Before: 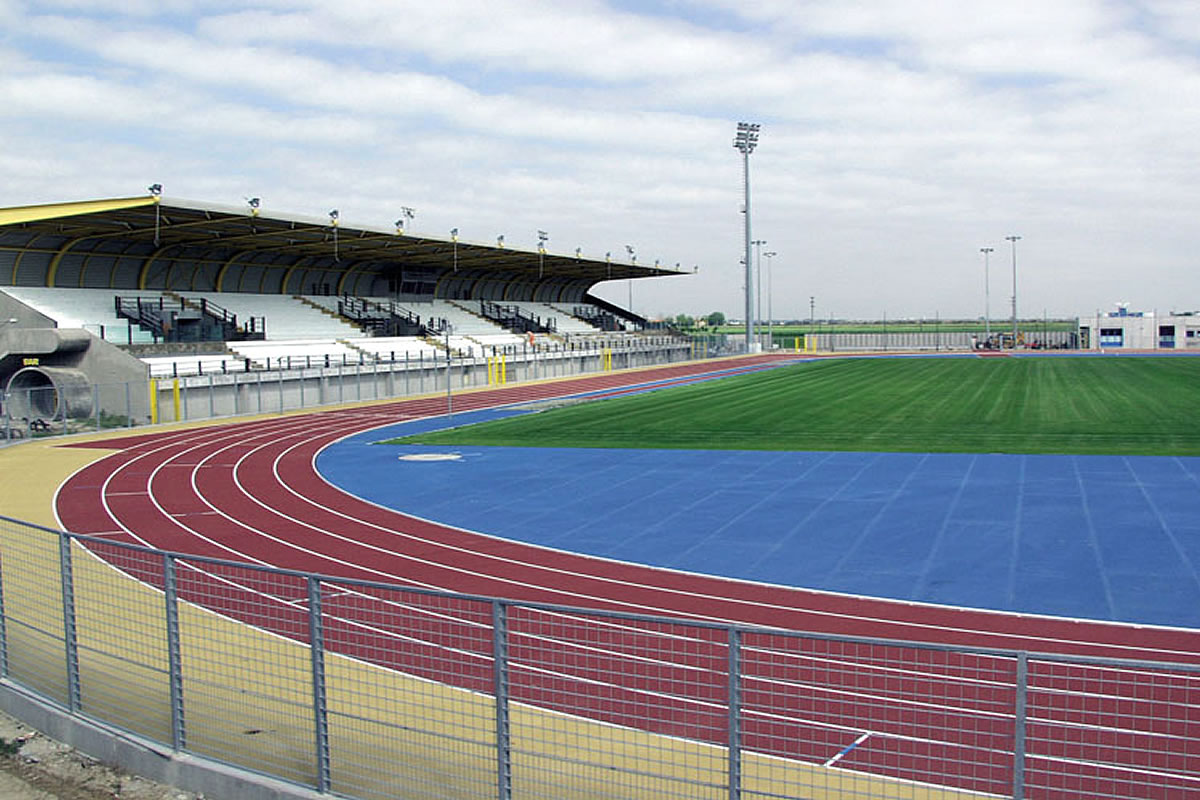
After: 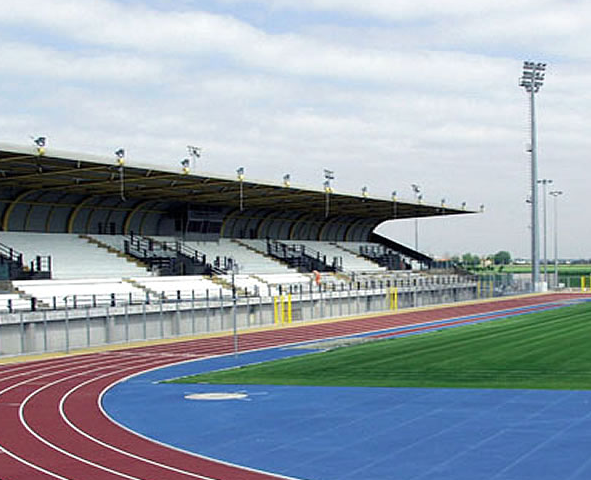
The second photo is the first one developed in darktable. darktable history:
tone equalizer: on, module defaults
crop: left 17.835%, top 7.675%, right 32.881%, bottom 32.213%
